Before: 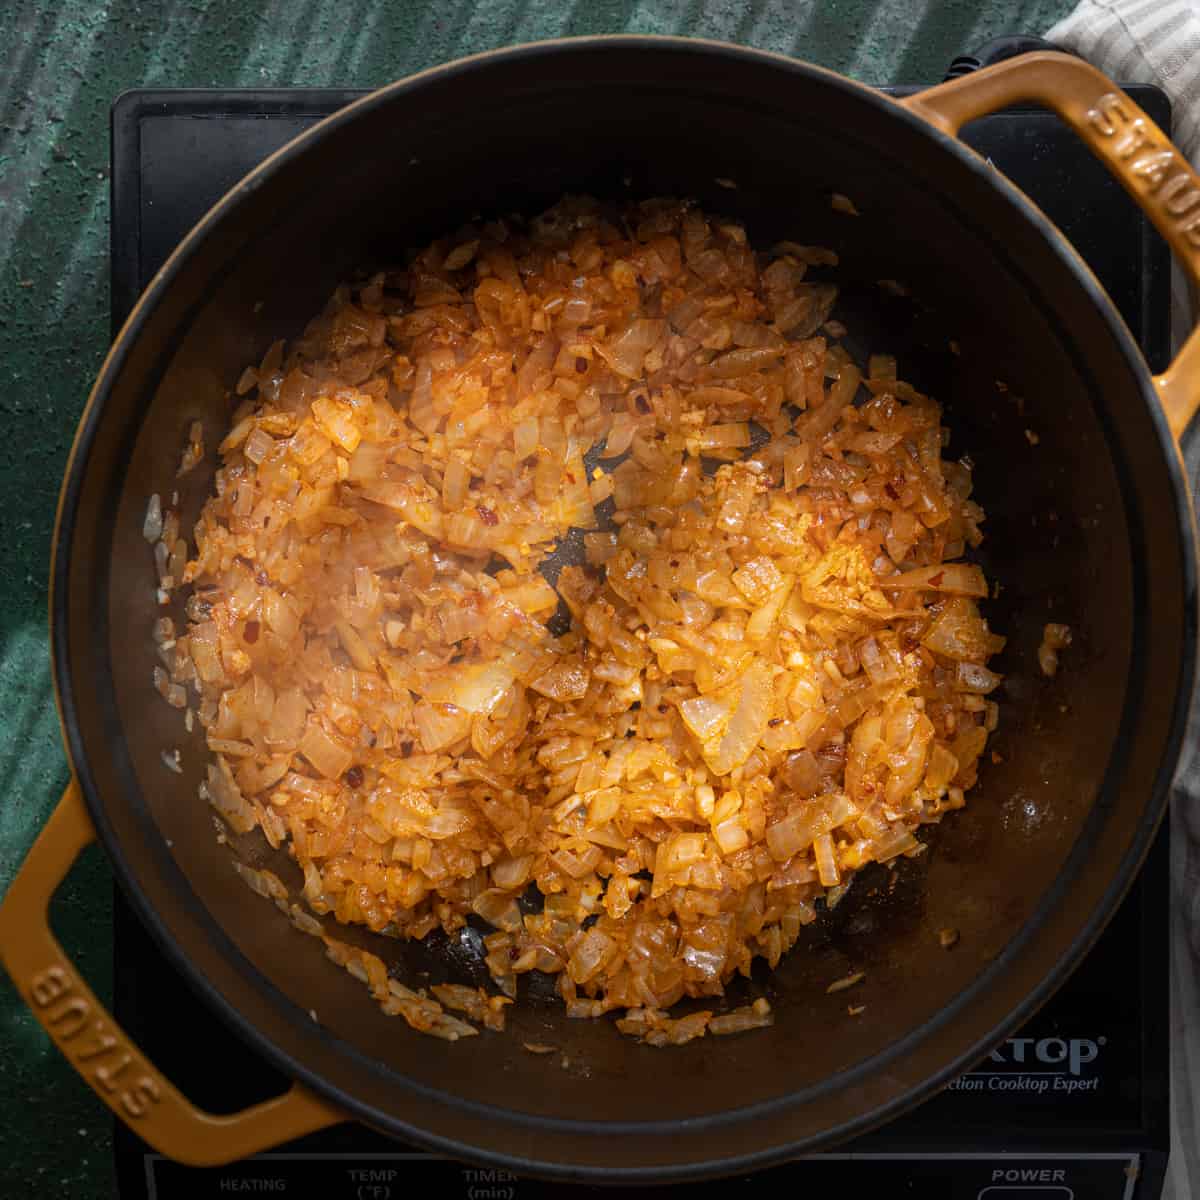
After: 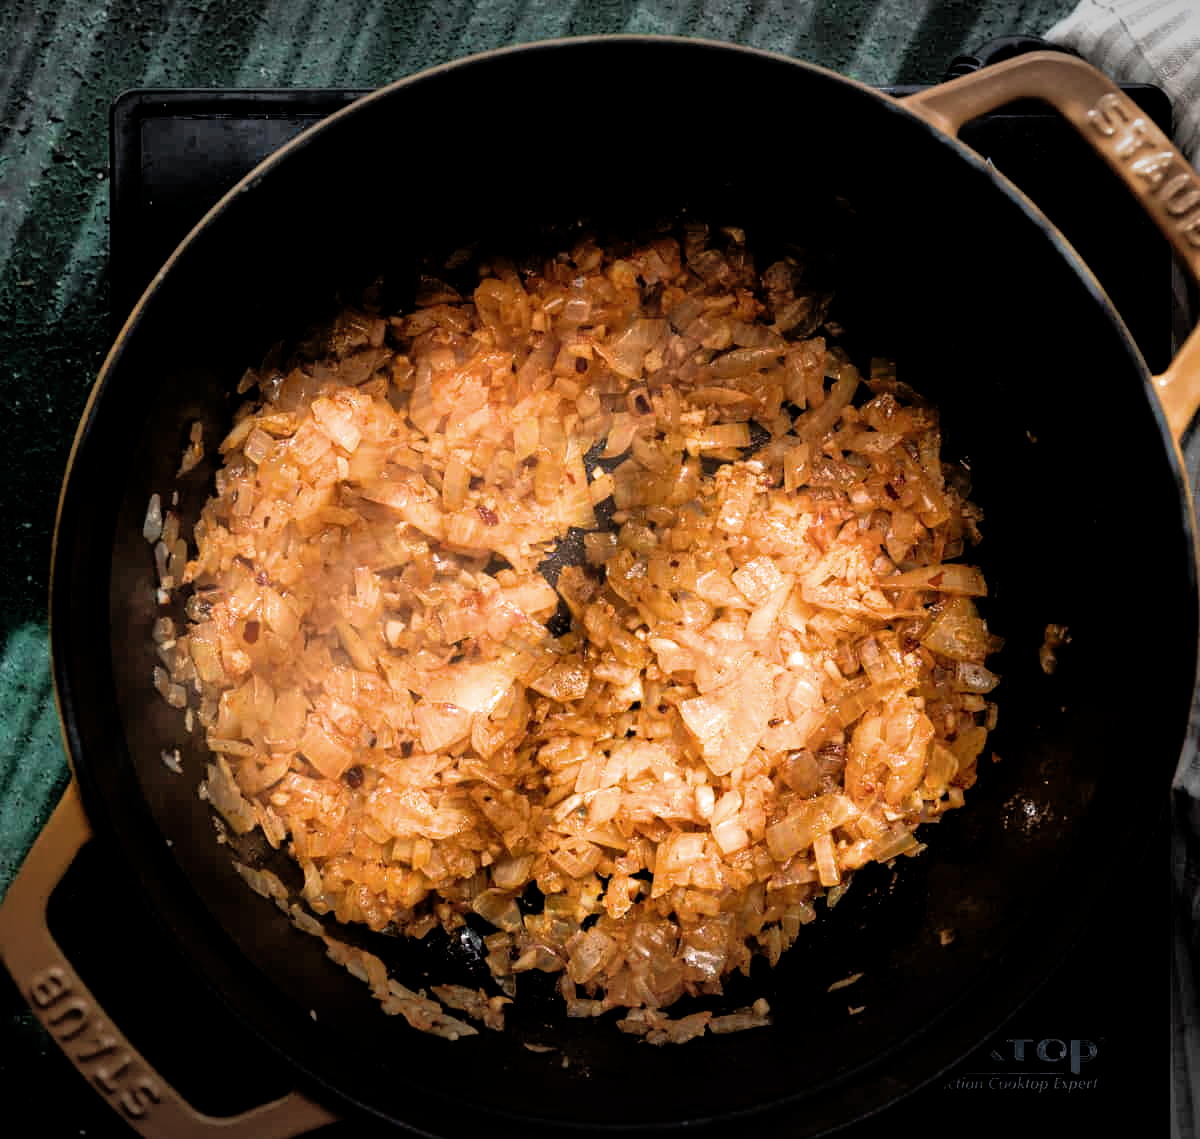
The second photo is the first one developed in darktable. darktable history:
shadows and highlights: on, module defaults
velvia: on, module defaults
crop and rotate: top 0.01%, bottom 5.057%
filmic rgb: middle gray luminance 8.69%, black relative exposure -6.23 EV, white relative exposure 2.71 EV, target black luminance 0%, hardness 4.73, latitude 73.3%, contrast 1.338, shadows ↔ highlights balance 9.64%
tone equalizer: -8 EV -0.728 EV, -7 EV -0.71 EV, -6 EV -0.596 EV, -5 EV -0.362 EV, -3 EV 0.394 EV, -2 EV 0.6 EV, -1 EV 0.691 EV, +0 EV 0.72 EV, edges refinement/feathering 500, mask exposure compensation -1.57 EV, preserve details no
vignetting: fall-off start 98.8%, fall-off radius 101.27%, width/height ratio 1.428, unbound false
color calibration: illuminant same as pipeline (D50), adaptation XYZ, x 0.346, y 0.357, temperature 5008.38 K
